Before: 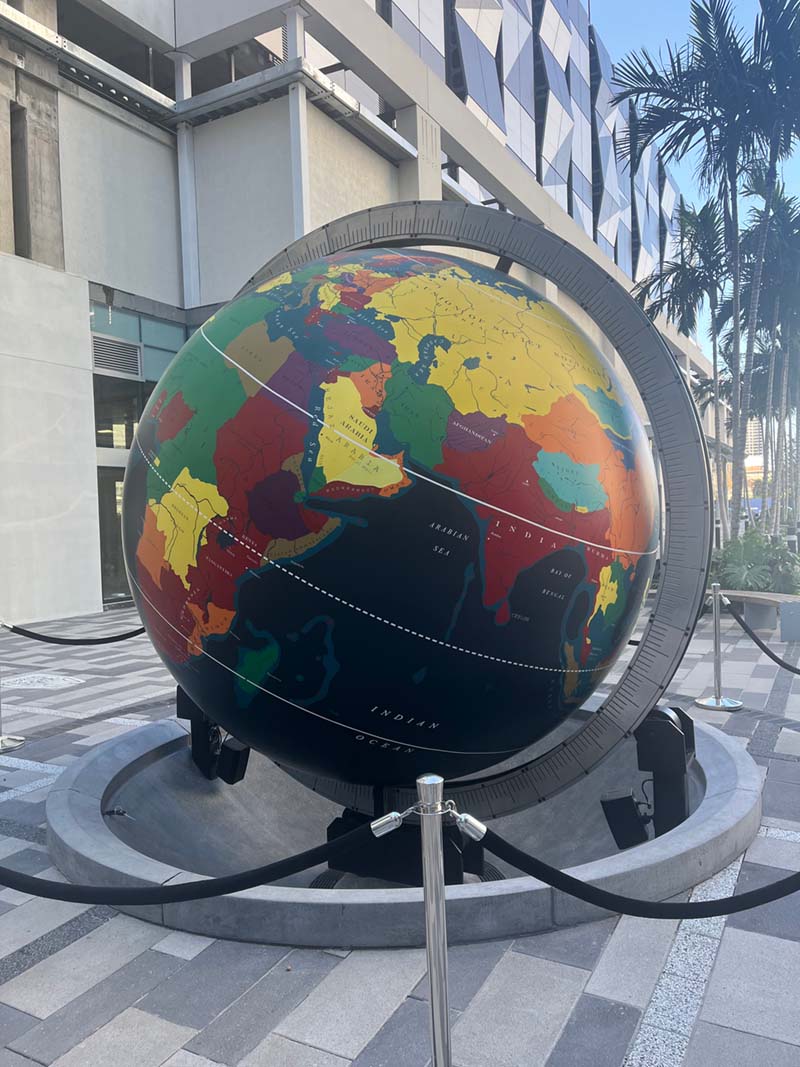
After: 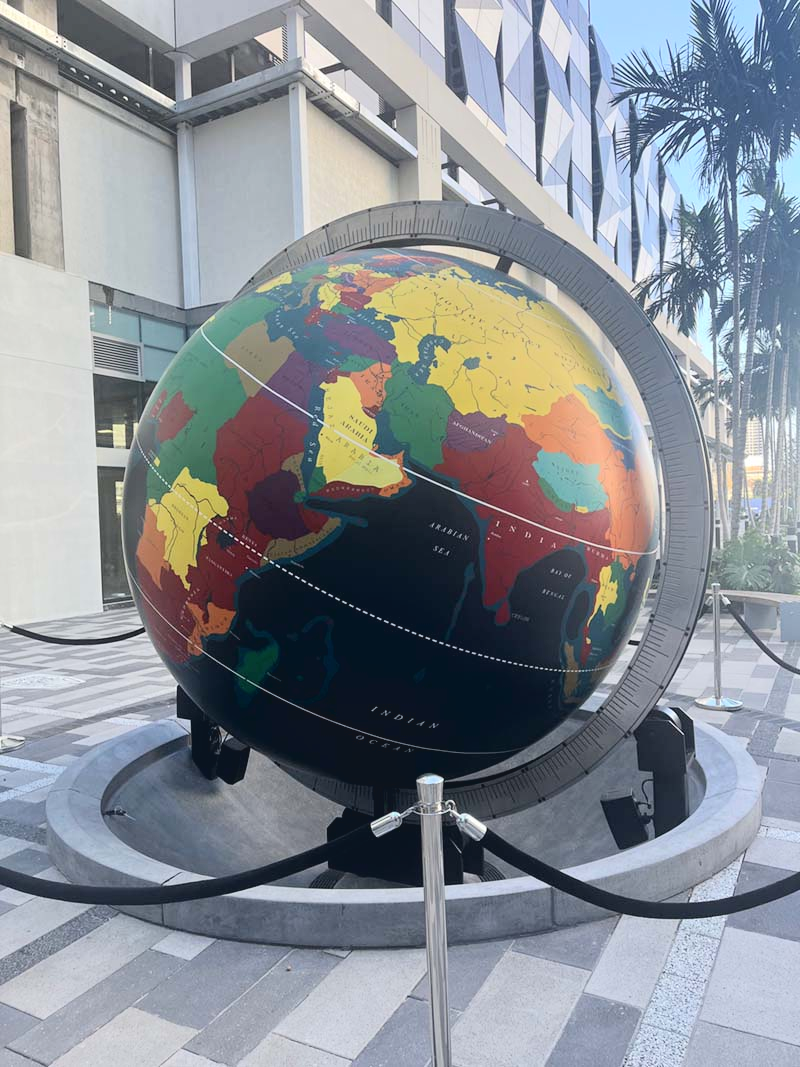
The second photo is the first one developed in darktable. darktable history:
tone curve: curves: ch0 [(0, 0) (0.003, 0.059) (0.011, 0.059) (0.025, 0.057) (0.044, 0.055) (0.069, 0.057) (0.1, 0.083) (0.136, 0.128) (0.177, 0.185) (0.224, 0.242) (0.277, 0.308) (0.335, 0.383) (0.399, 0.468) (0.468, 0.547) (0.543, 0.632) (0.623, 0.71) (0.709, 0.801) (0.801, 0.859) (0.898, 0.922) (1, 1)], color space Lab, independent channels, preserve colors none
